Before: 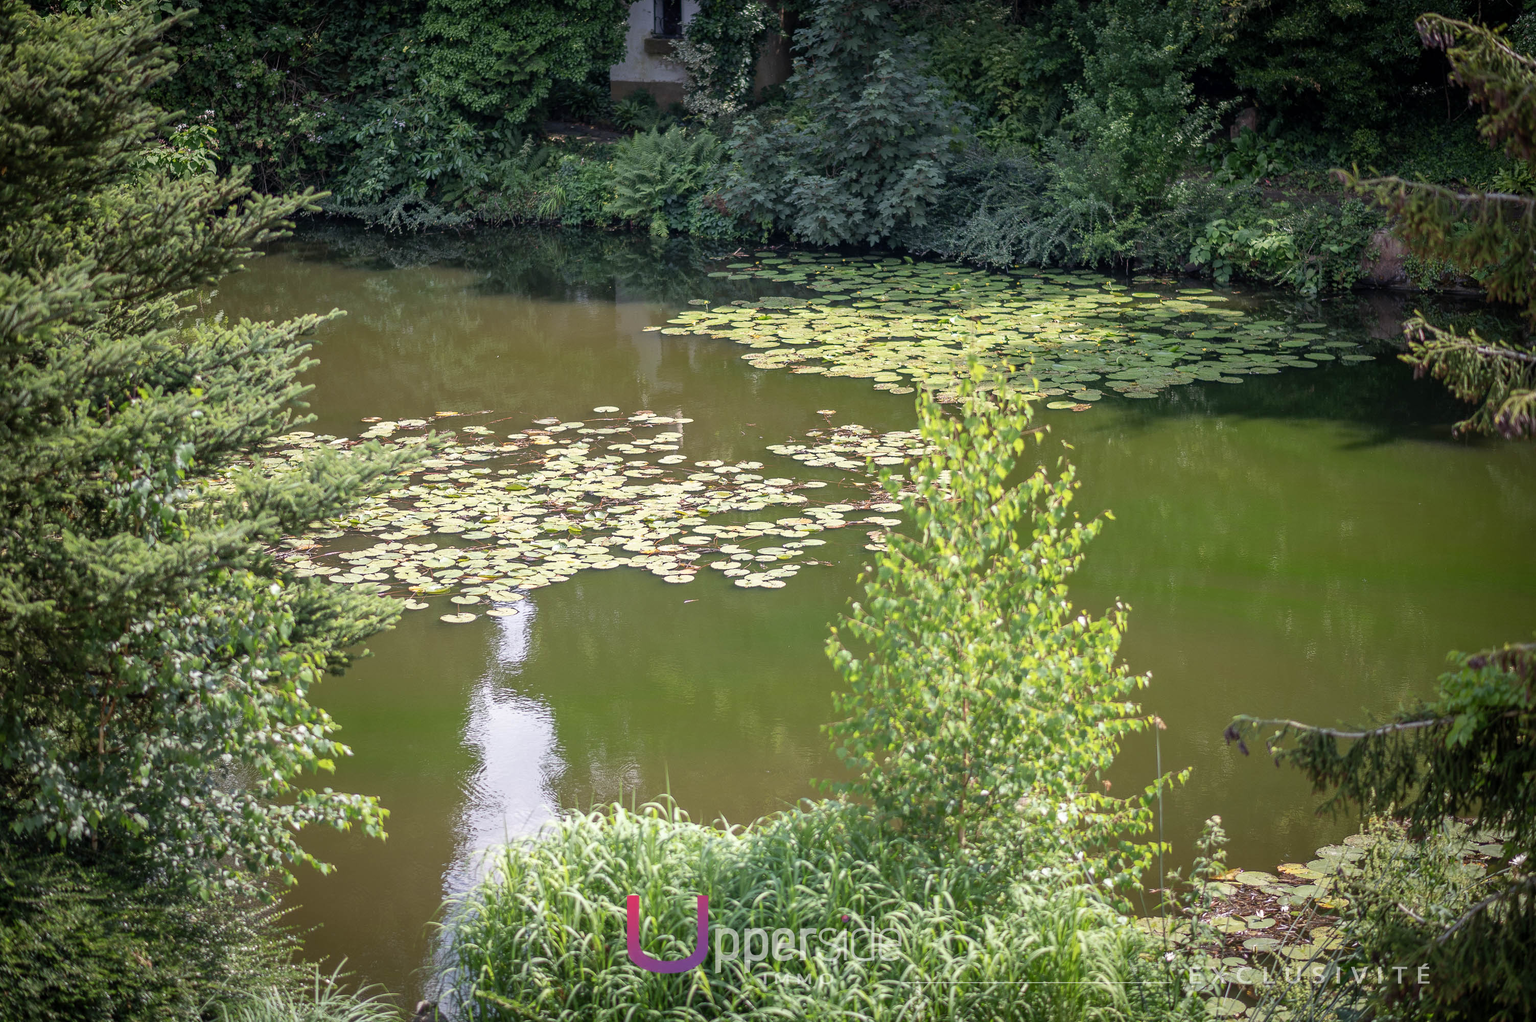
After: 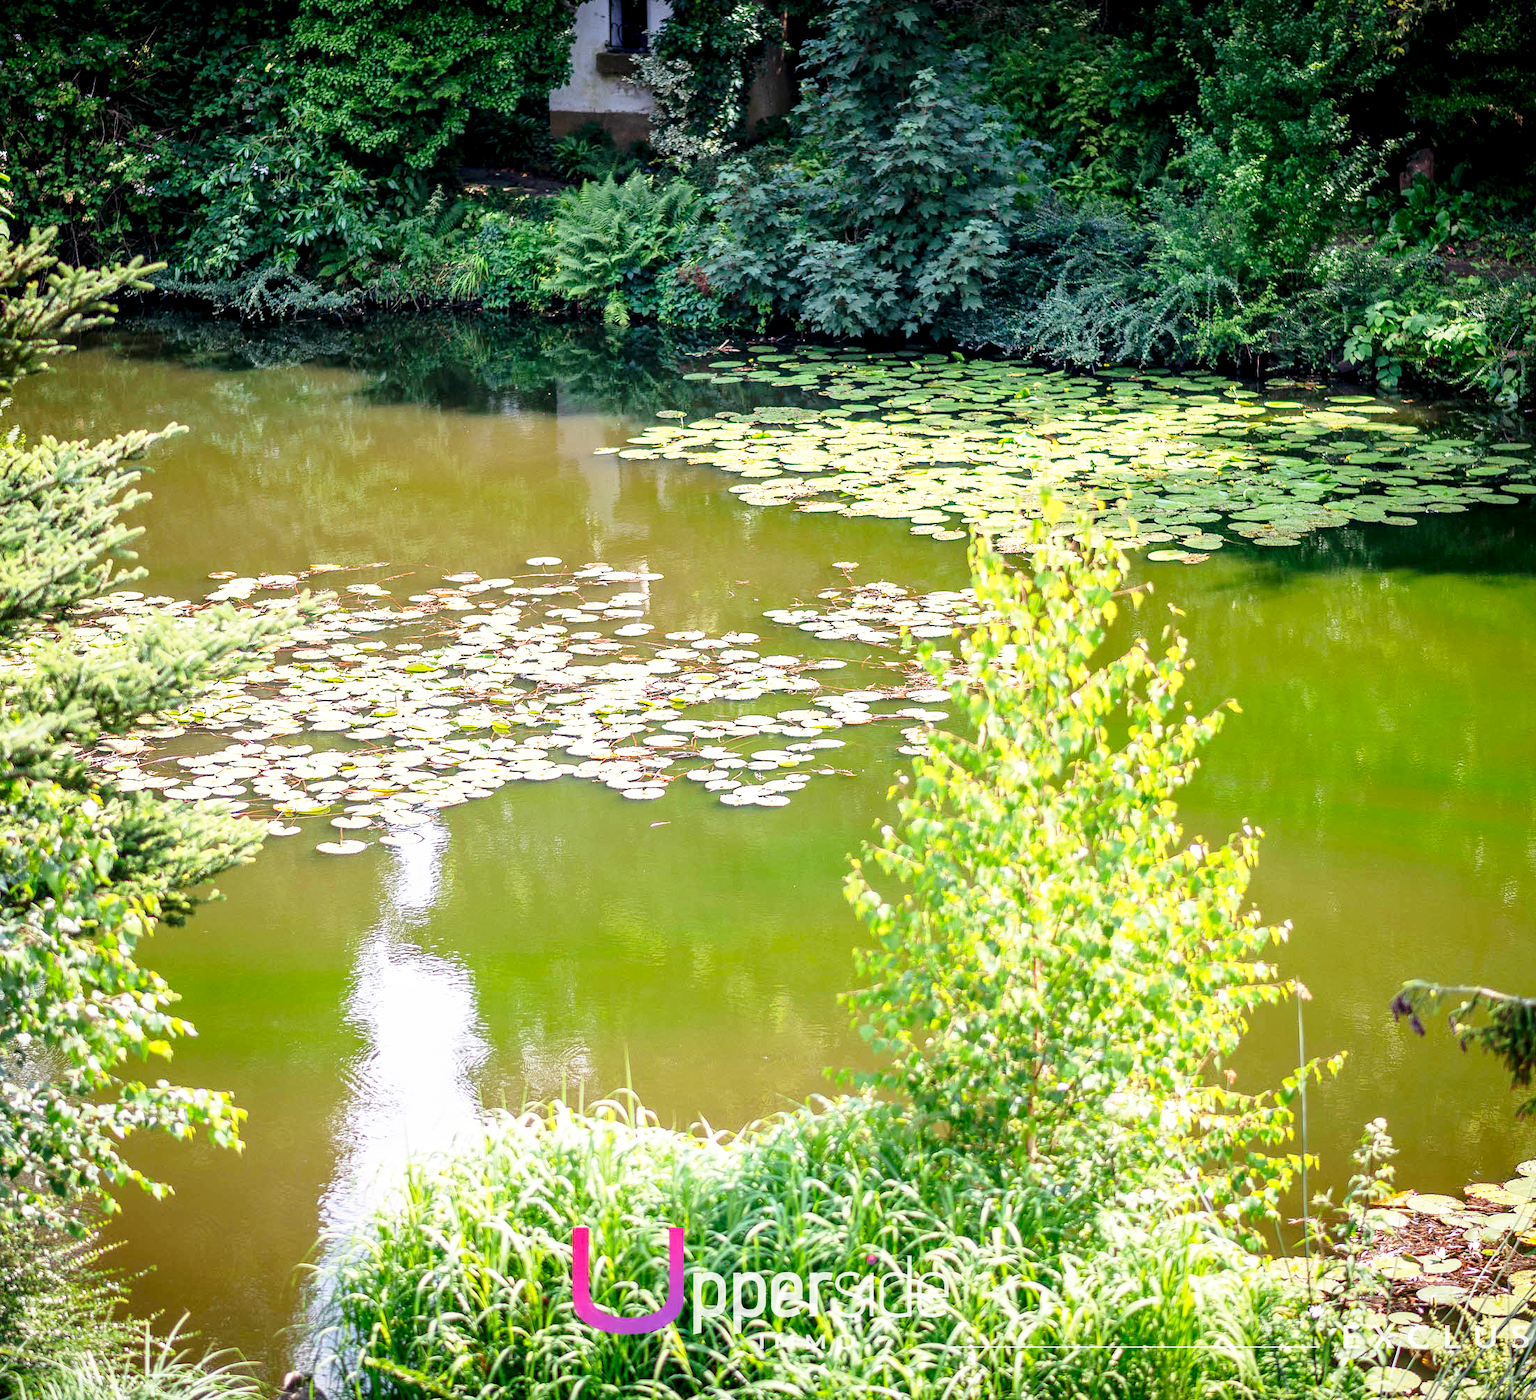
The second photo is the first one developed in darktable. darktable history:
crop: left 13.65%, right 13.366%
base curve: curves: ch0 [(0, 0) (0.026, 0.03) (0.109, 0.232) (0.351, 0.748) (0.669, 0.968) (1, 1)], preserve colors none
exposure: black level correction 0.007, exposure 0.104 EV, compensate exposure bias true, compensate highlight preservation false
